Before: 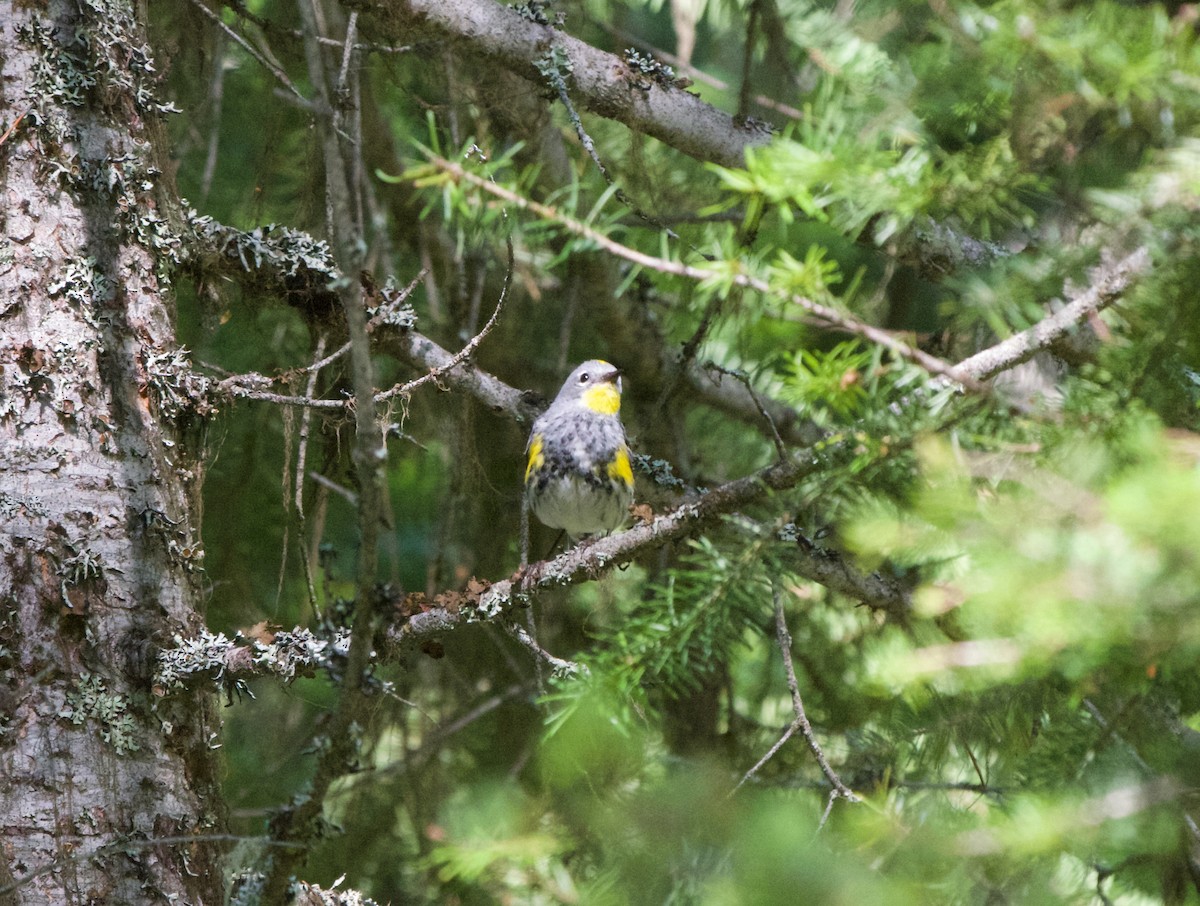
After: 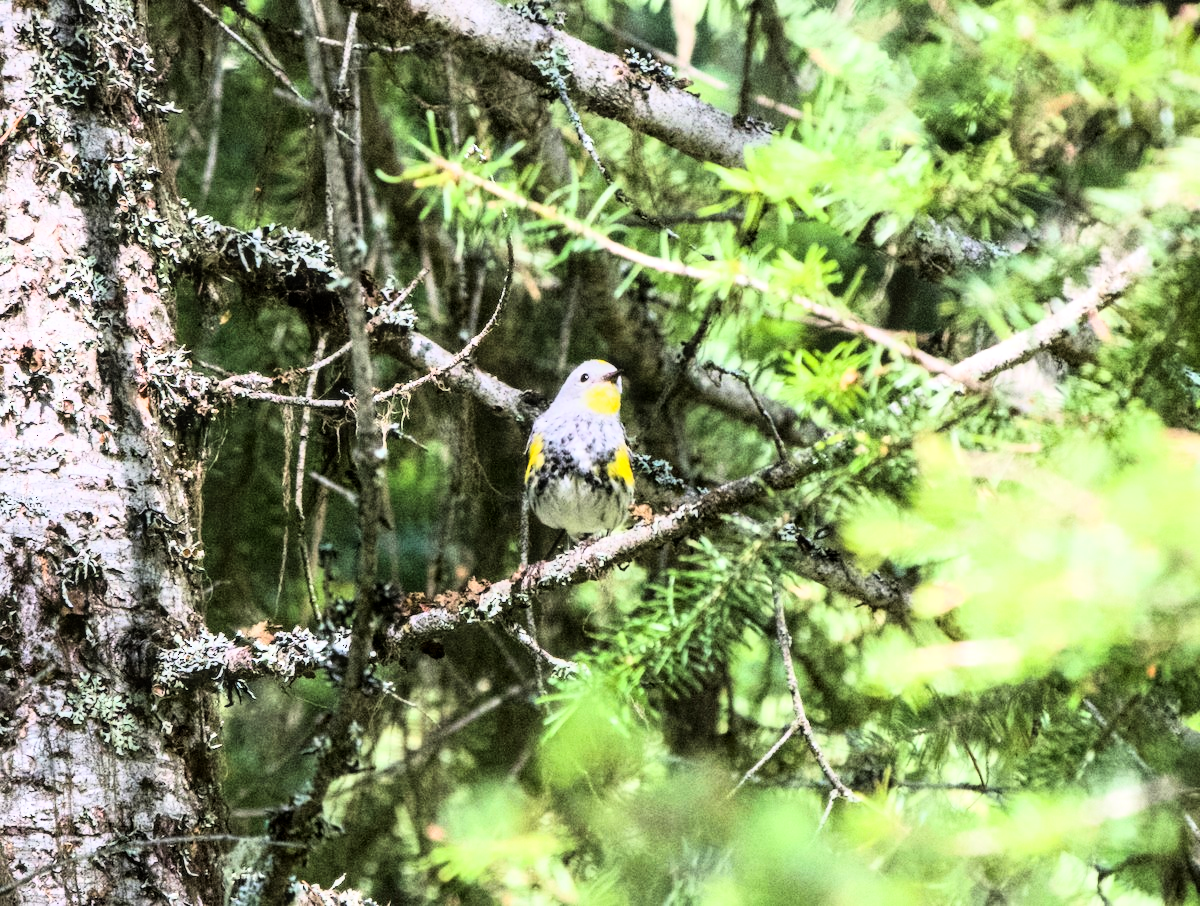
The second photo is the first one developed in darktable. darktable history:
local contrast: on, module defaults
rgb curve: curves: ch0 [(0, 0) (0.21, 0.15) (0.24, 0.21) (0.5, 0.75) (0.75, 0.96) (0.89, 0.99) (1, 1)]; ch1 [(0, 0.02) (0.21, 0.13) (0.25, 0.2) (0.5, 0.67) (0.75, 0.9) (0.89, 0.97) (1, 1)]; ch2 [(0, 0.02) (0.21, 0.13) (0.25, 0.2) (0.5, 0.67) (0.75, 0.9) (0.89, 0.97) (1, 1)], compensate middle gray true
